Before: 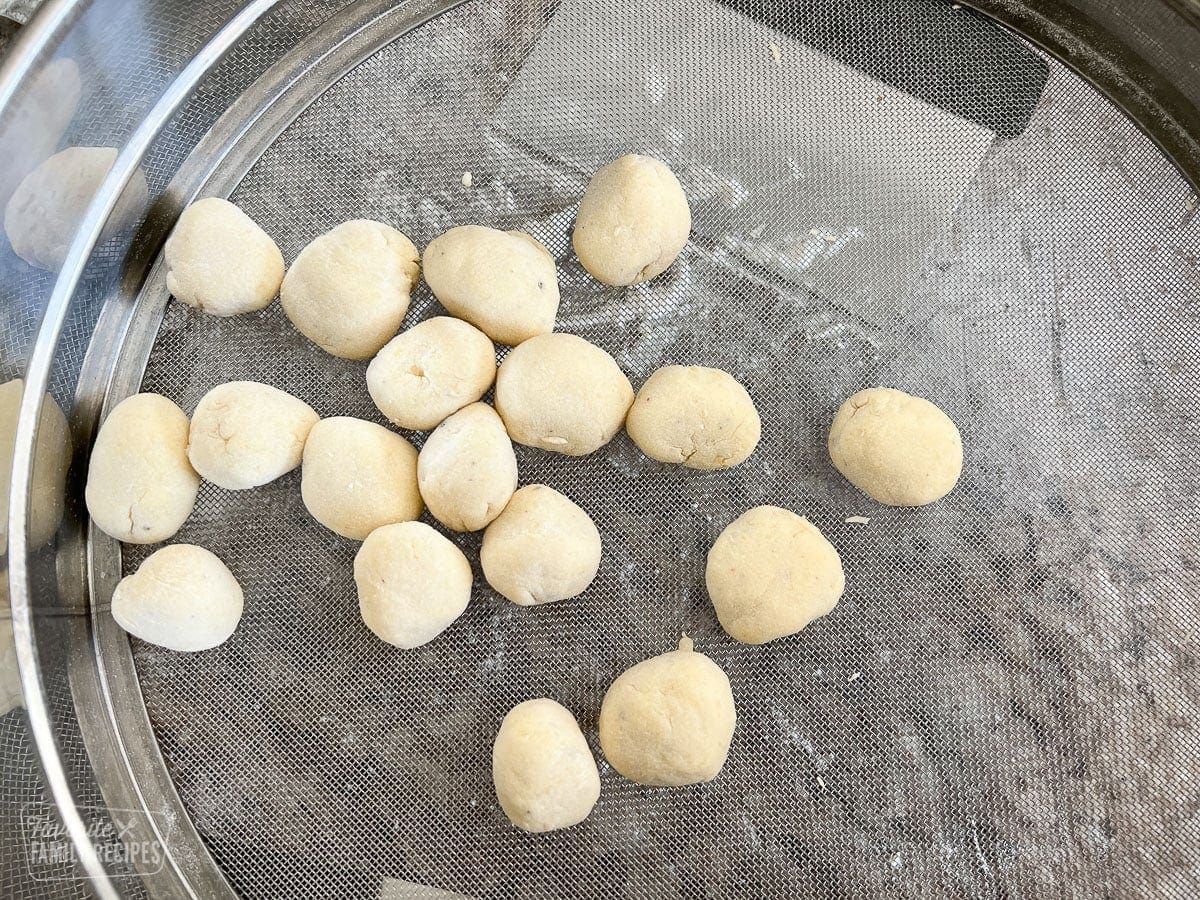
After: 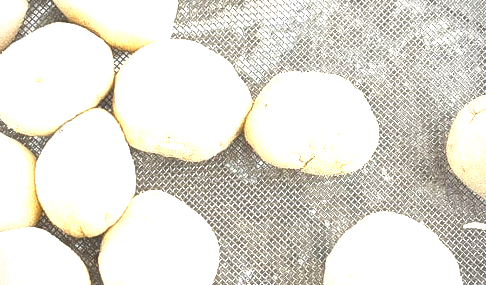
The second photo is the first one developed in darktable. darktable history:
exposure: exposure 0.582 EV, compensate highlight preservation false
haze removal: strength -0.097, compatibility mode true, adaptive false
crop: left 31.911%, top 32.671%, right 27.582%, bottom 35.574%
color zones: curves: ch0 [(0.004, 0.305) (0.261, 0.623) (0.389, 0.399) (0.708, 0.571) (0.947, 0.34)]; ch1 [(0.025, 0.645) (0.229, 0.584) (0.326, 0.551) (0.484, 0.262) (0.757, 0.643)]
tone equalizer: -8 EV -0.392 EV, -7 EV -0.417 EV, -6 EV -0.348 EV, -5 EV -0.228 EV, -3 EV 0.188 EV, -2 EV 0.336 EV, -1 EV 0.387 EV, +0 EV 0.445 EV
vignetting: fall-off start 88.03%, fall-off radius 23.72%, brightness -0.404, saturation -0.31, unbound false
